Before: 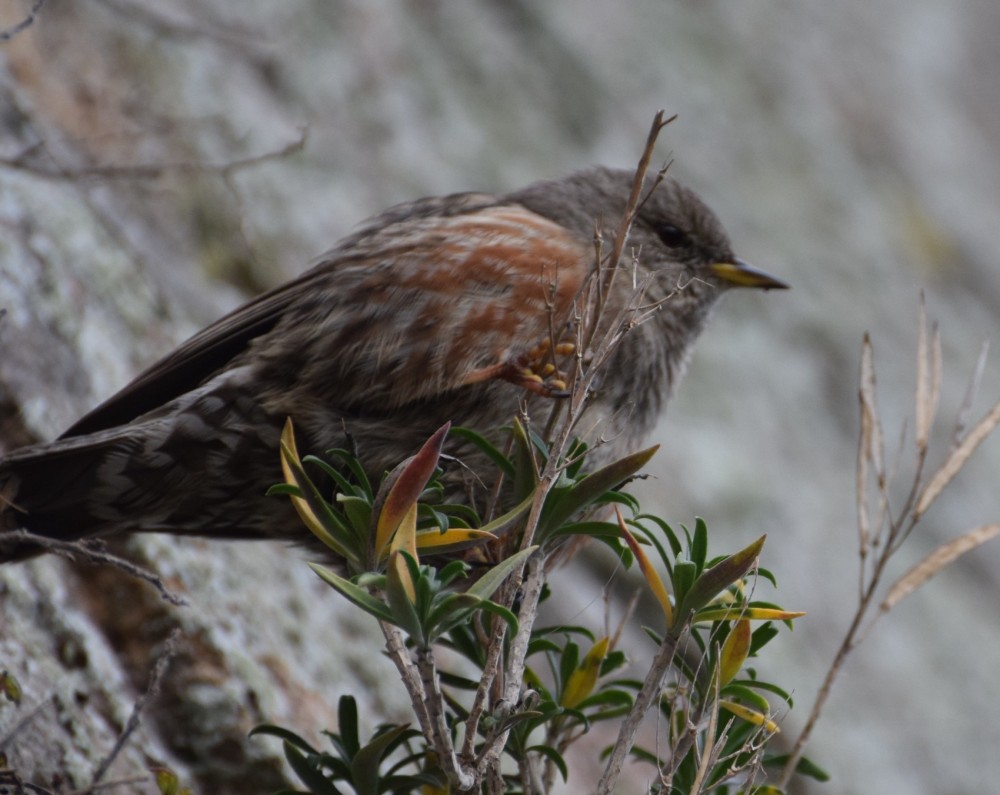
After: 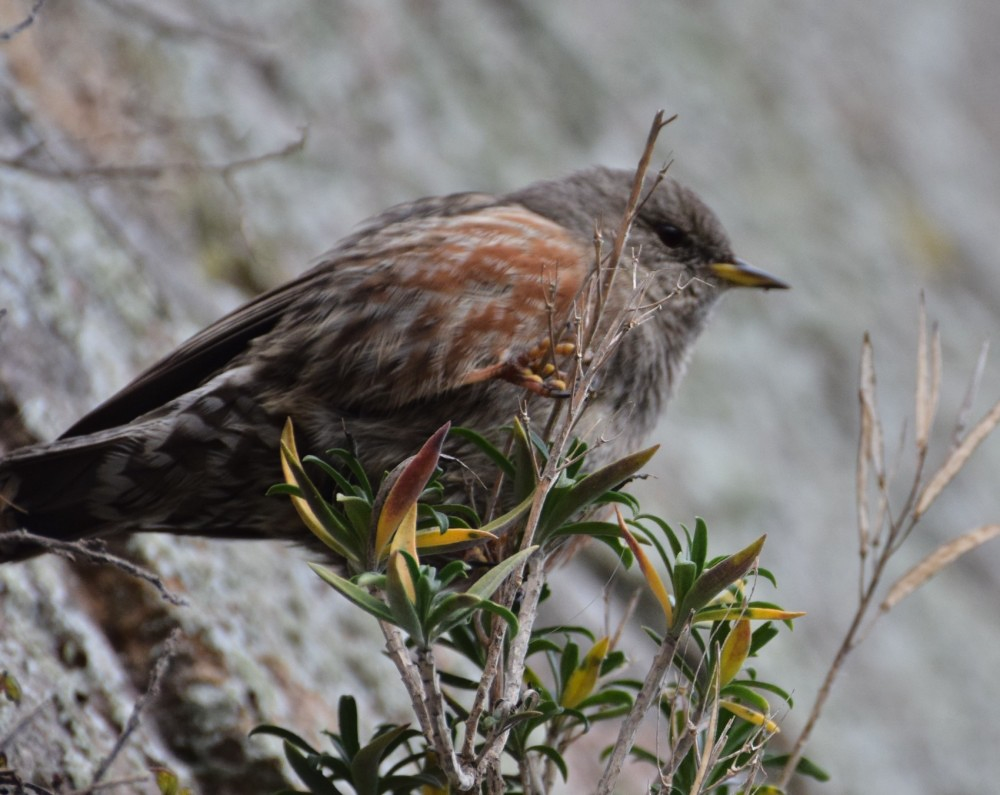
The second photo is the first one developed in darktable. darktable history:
tone equalizer: -8 EV 0.001 EV, -7 EV -0.004 EV, -6 EV 0.009 EV, -5 EV 0.032 EV, -4 EV 0.276 EV, -3 EV 0.644 EV, -2 EV 0.584 EV, -1 EV 0.187 EV, +0 EV 0.024 EV
bloom: size 3%, threshold 100%, strength 0%
